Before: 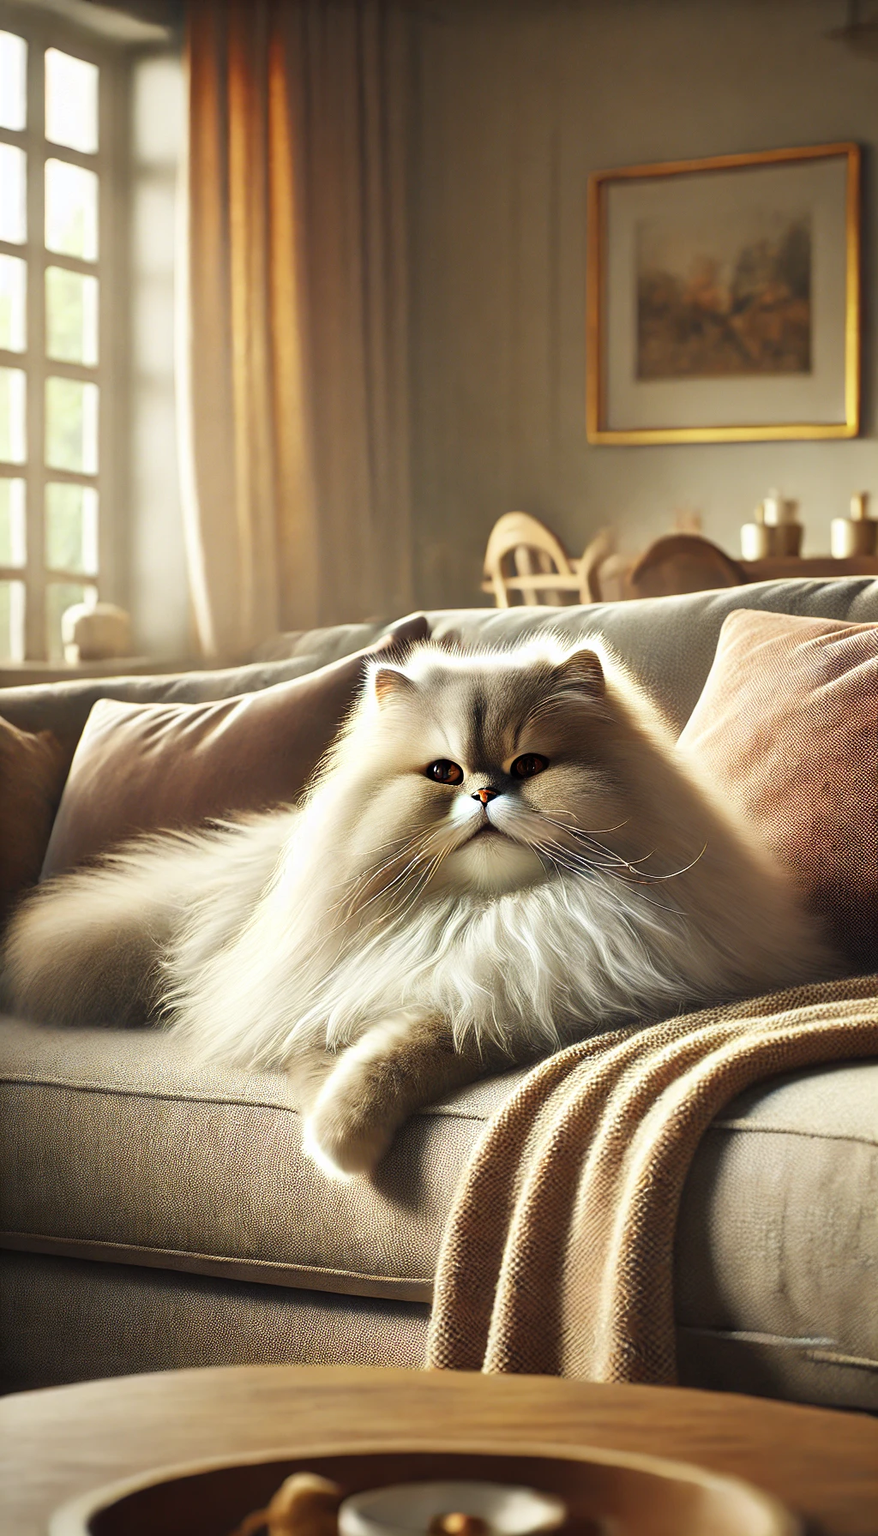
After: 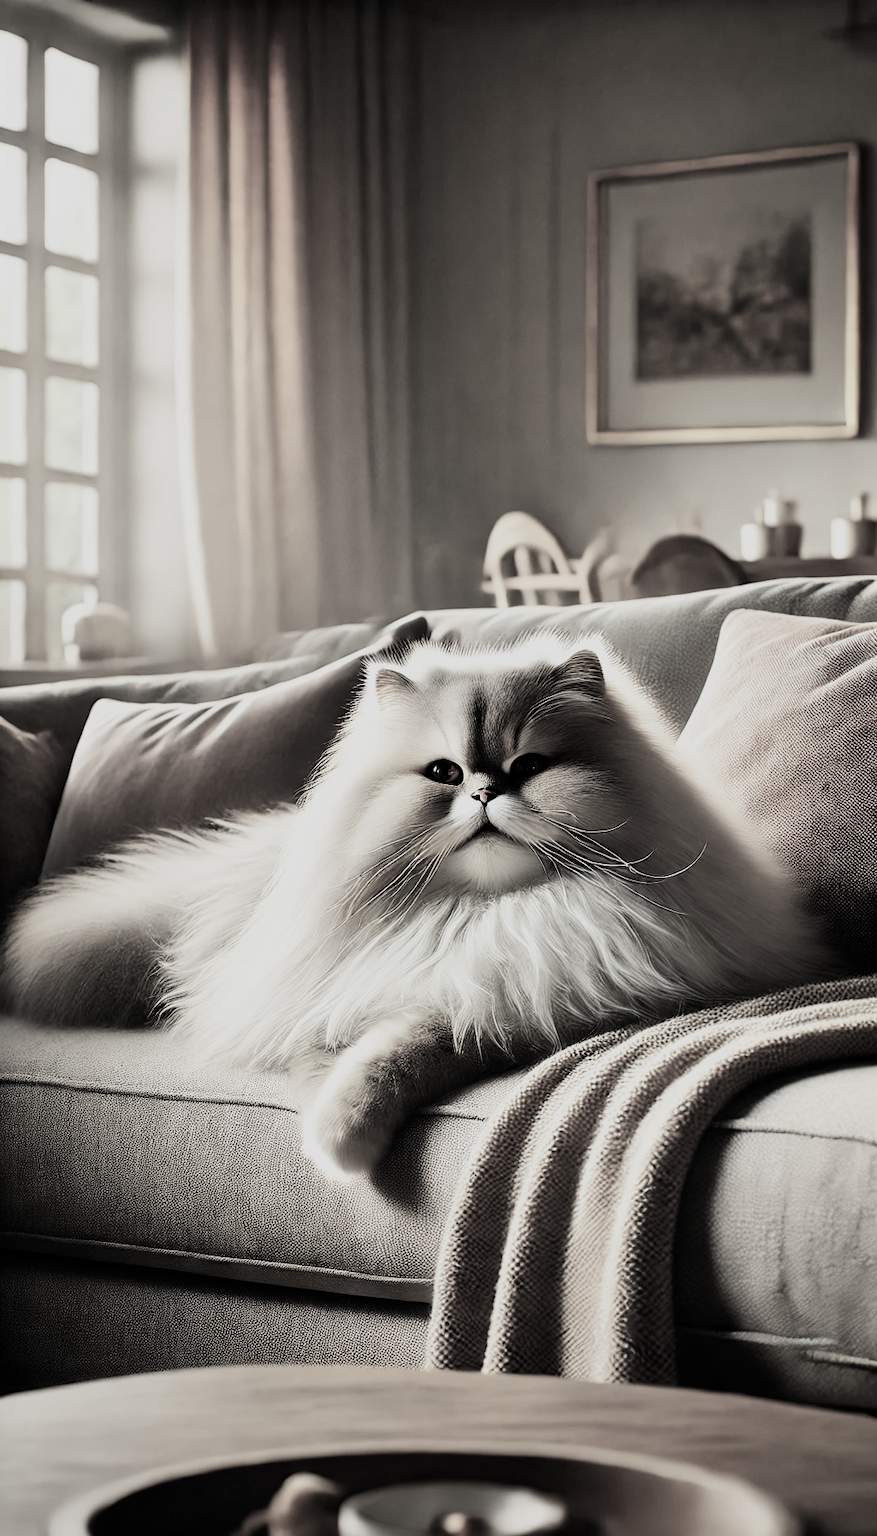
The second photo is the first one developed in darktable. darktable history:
contrast brightness saturation: contrast 0.098, saturation -0.373
filmic rgb: black relative exposure -5.08 EV, white relative exposure 3.97 EV, hardness 2.88, contrast 1.297, highlights saturation mix -28.82%, color science v5 (2021), contrast in shadows safe, contrast in highlights safe
